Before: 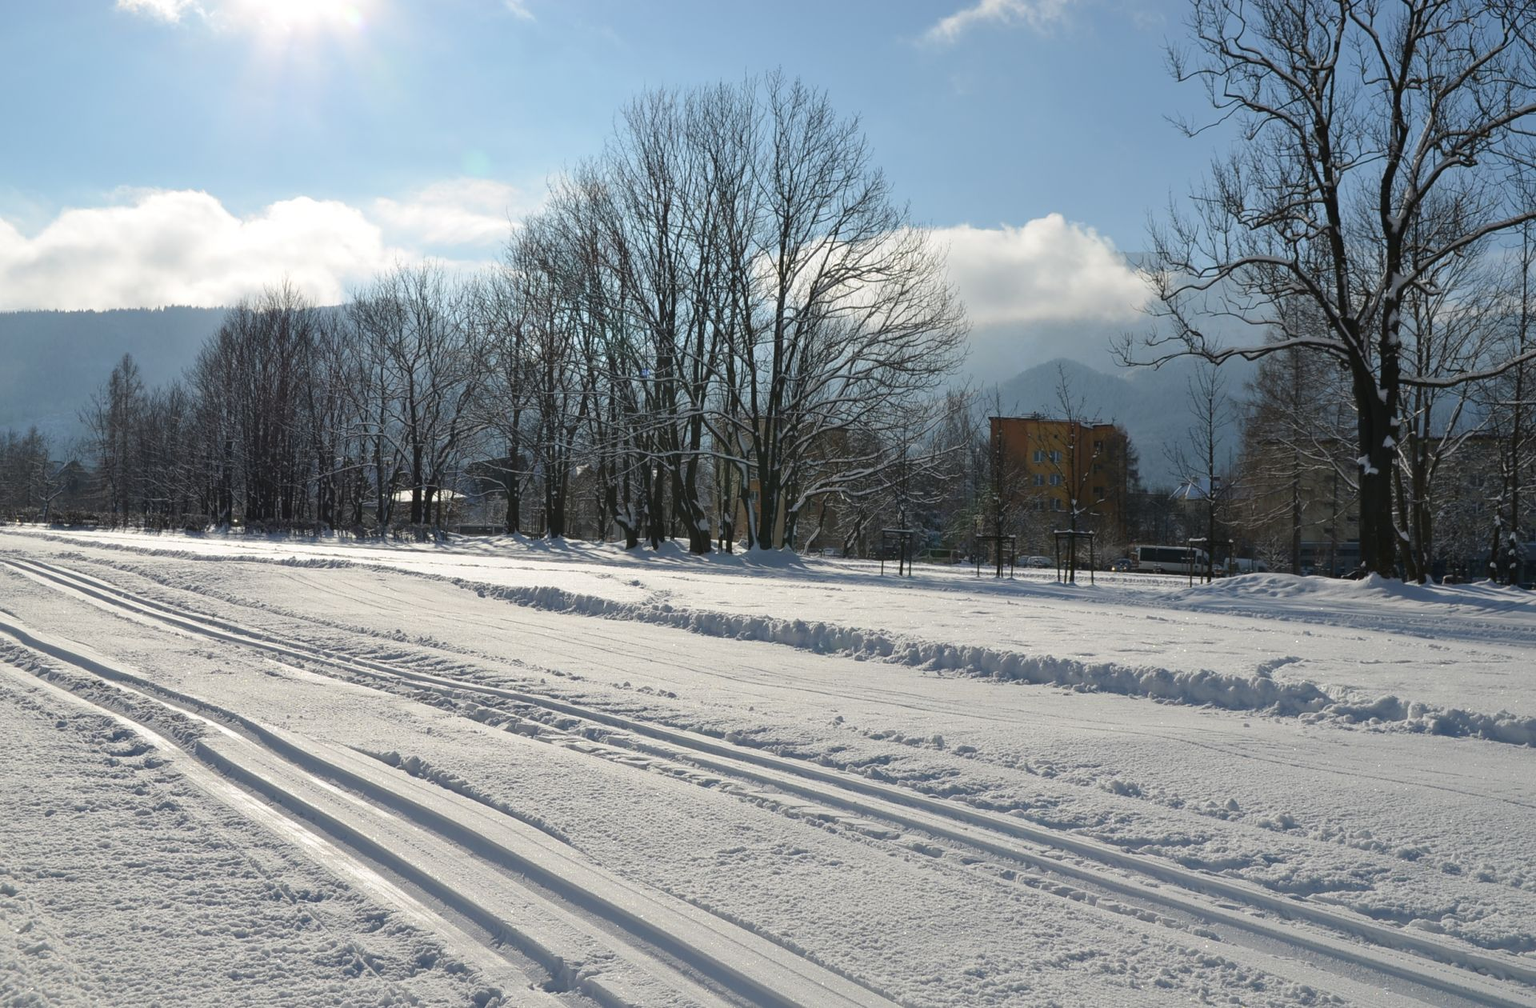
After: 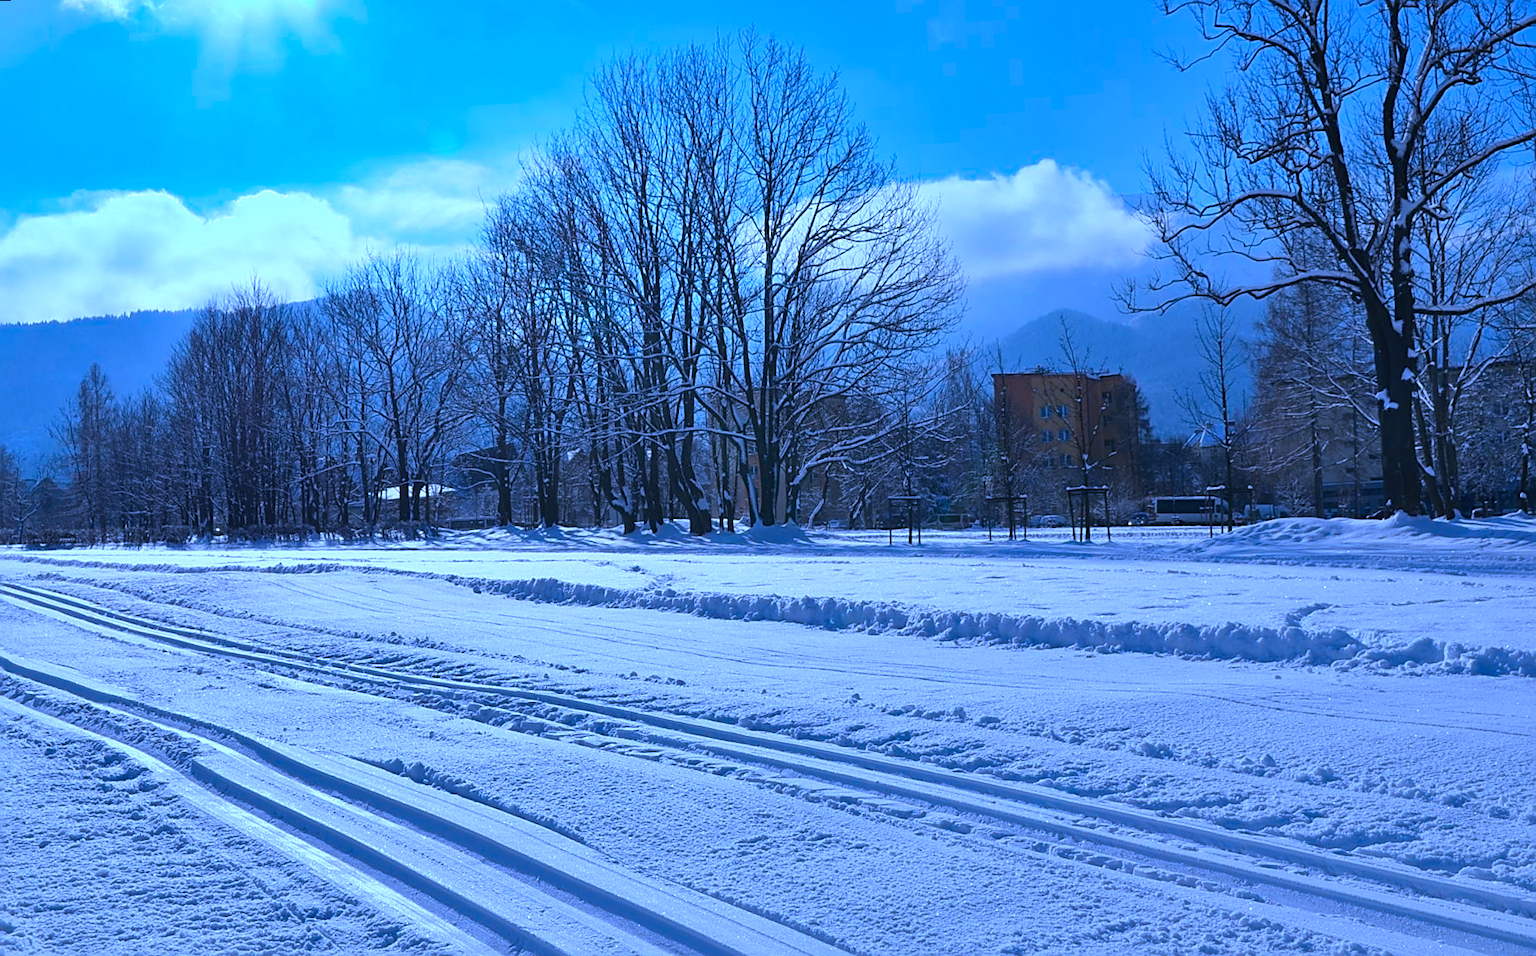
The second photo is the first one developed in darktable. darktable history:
sharpen: on, module defaults
shadows and highlights: soften with gaussian
rotate and perspective: rotation -3.52°, crop left 0.036, crop right 0.964, crop top 0.081, crop bottom 0.919
color correction: highlights a* 15.46, highlights b* -20.56
color calibration: illuminant as shot in camera, x 0.442, y 0.413, temperature 2903.13 K
